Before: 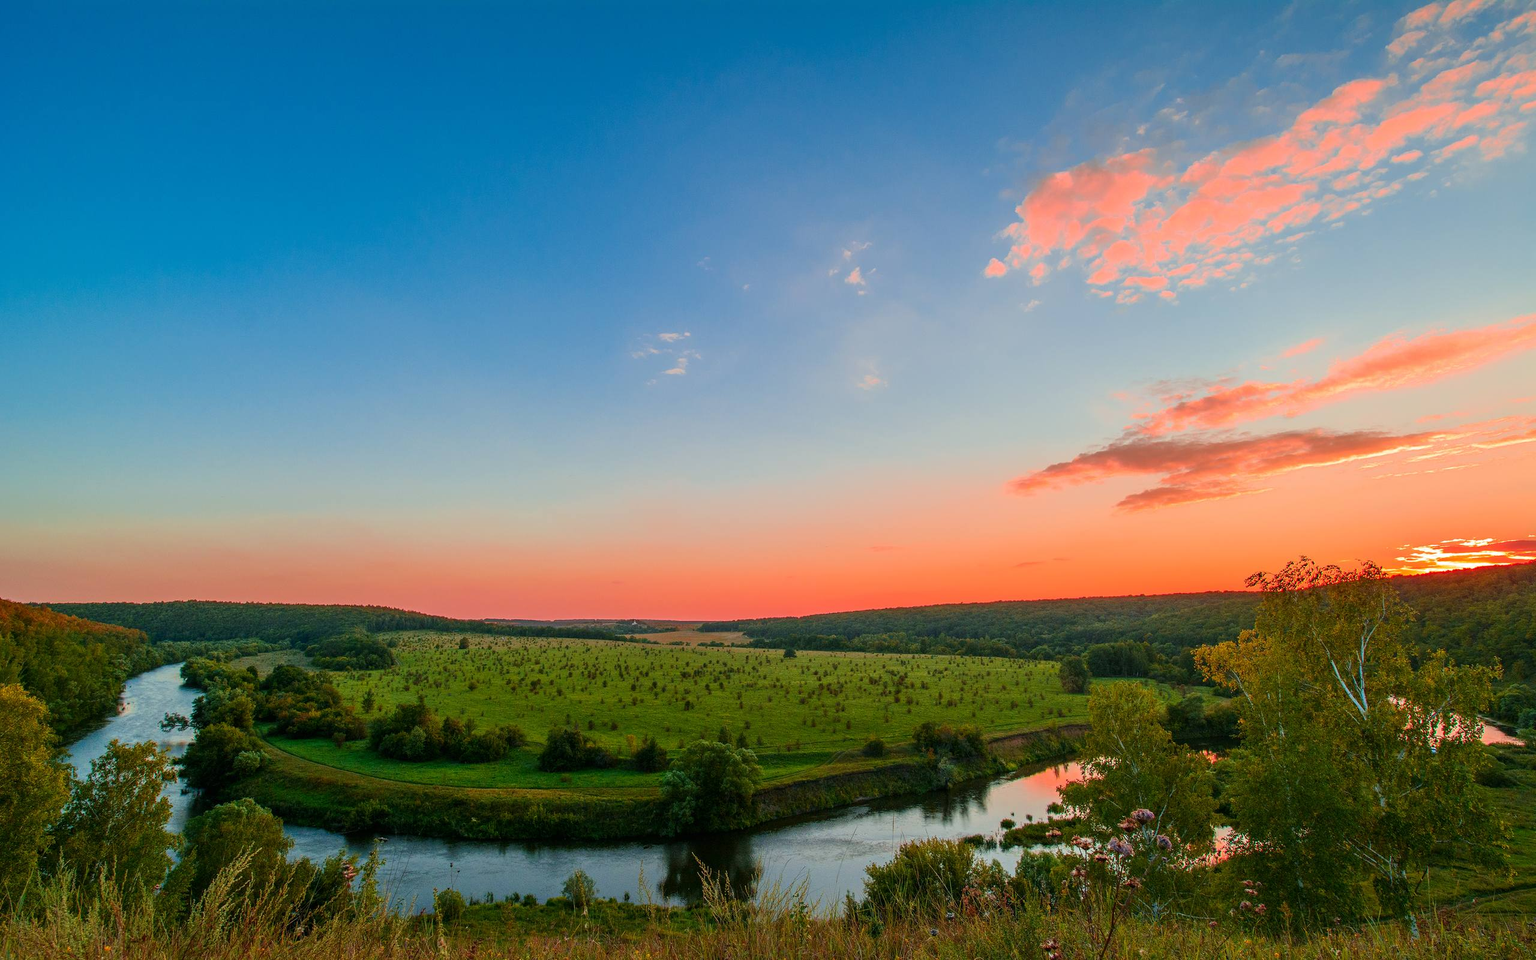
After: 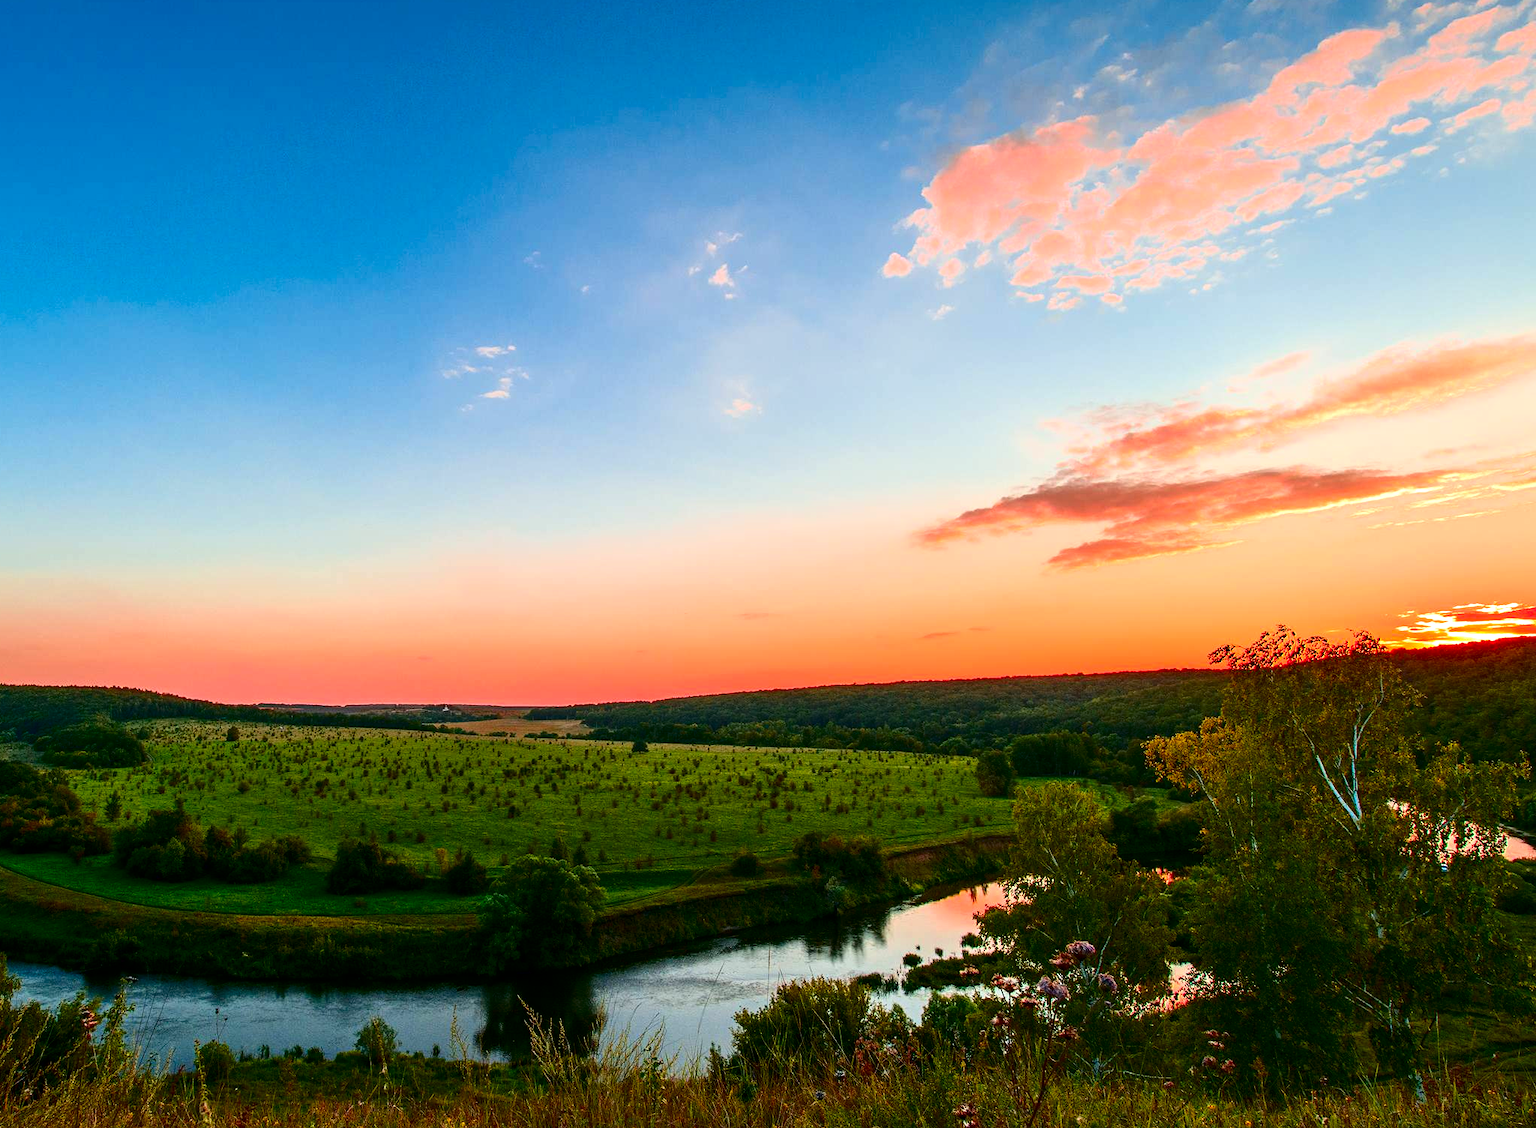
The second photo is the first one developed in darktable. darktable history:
contrast brightness saturation: contrast 0.185, brightness -0.231, saturation 0.118
exposure: exposure 0.606 EV, compensate highlight preservation false
crop and rotate: left 18.092%, top 5.855%, right 1.837%
